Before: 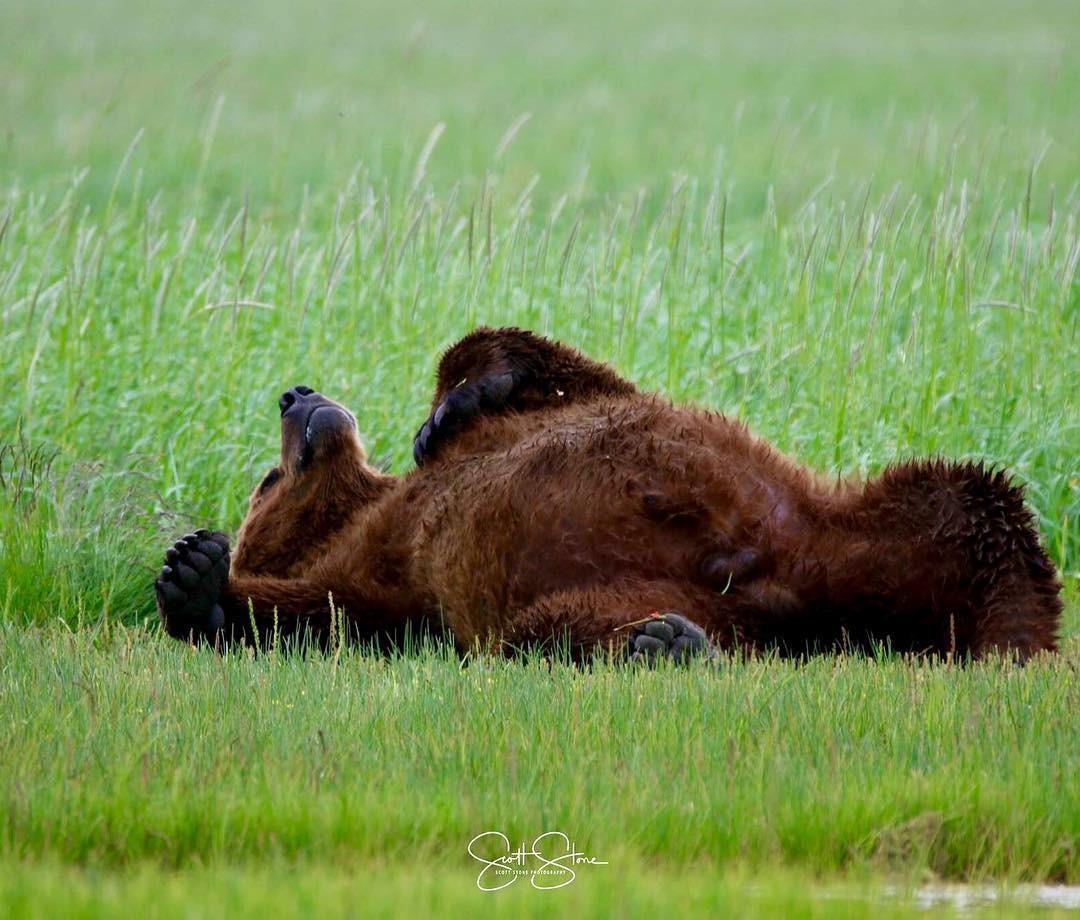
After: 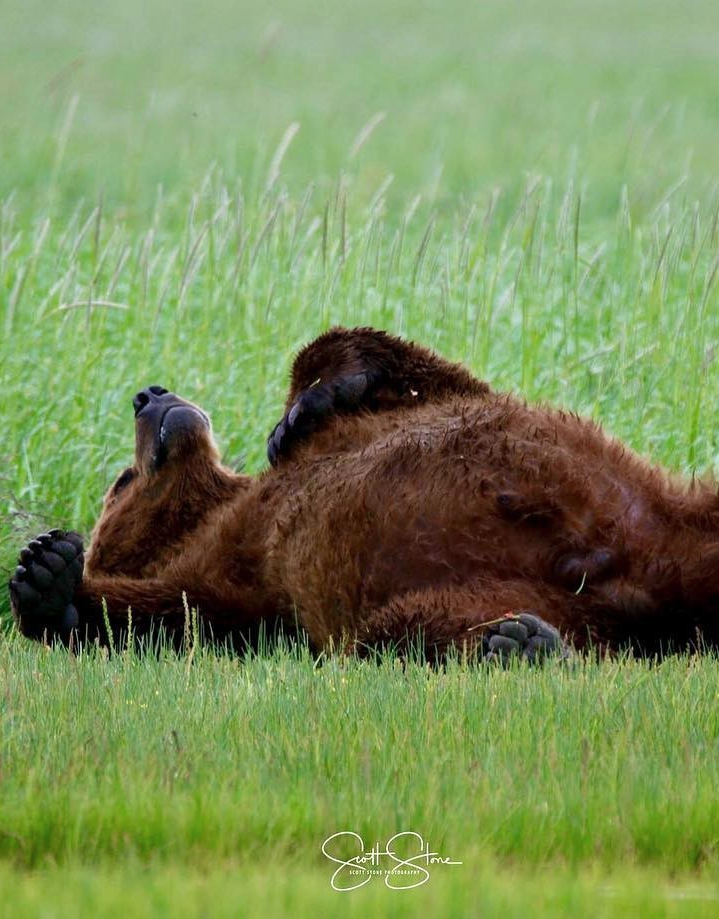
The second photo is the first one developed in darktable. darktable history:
contrast brightness saturation: saturation -0.05
crop and rotate: left 13.537%, right 19.796%
